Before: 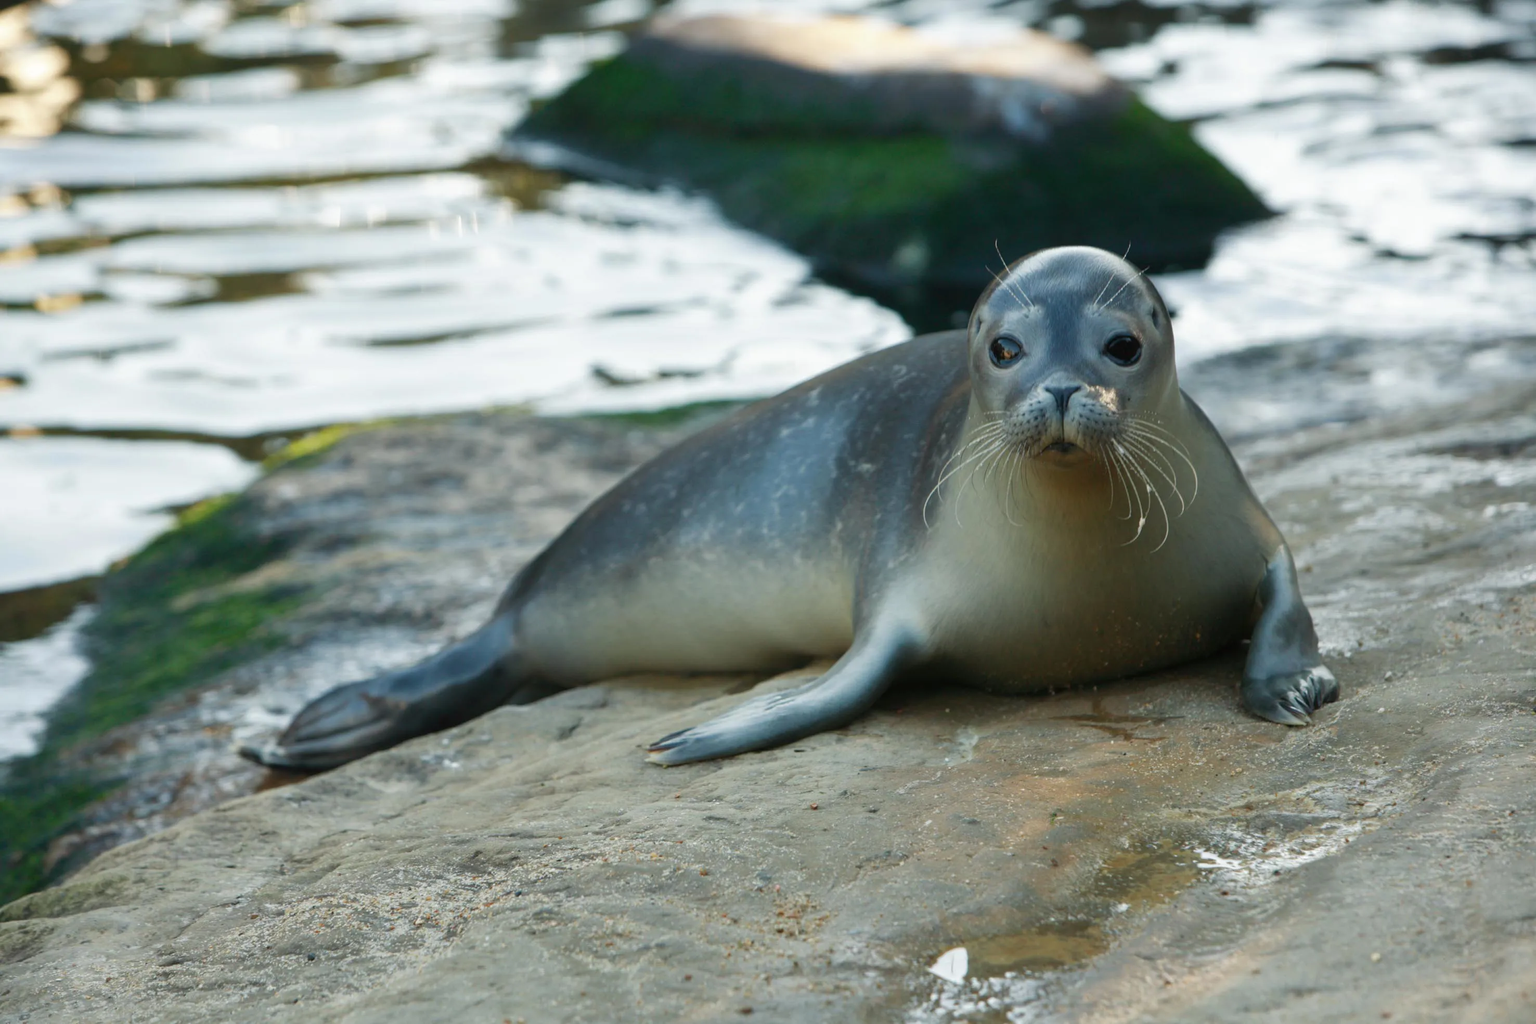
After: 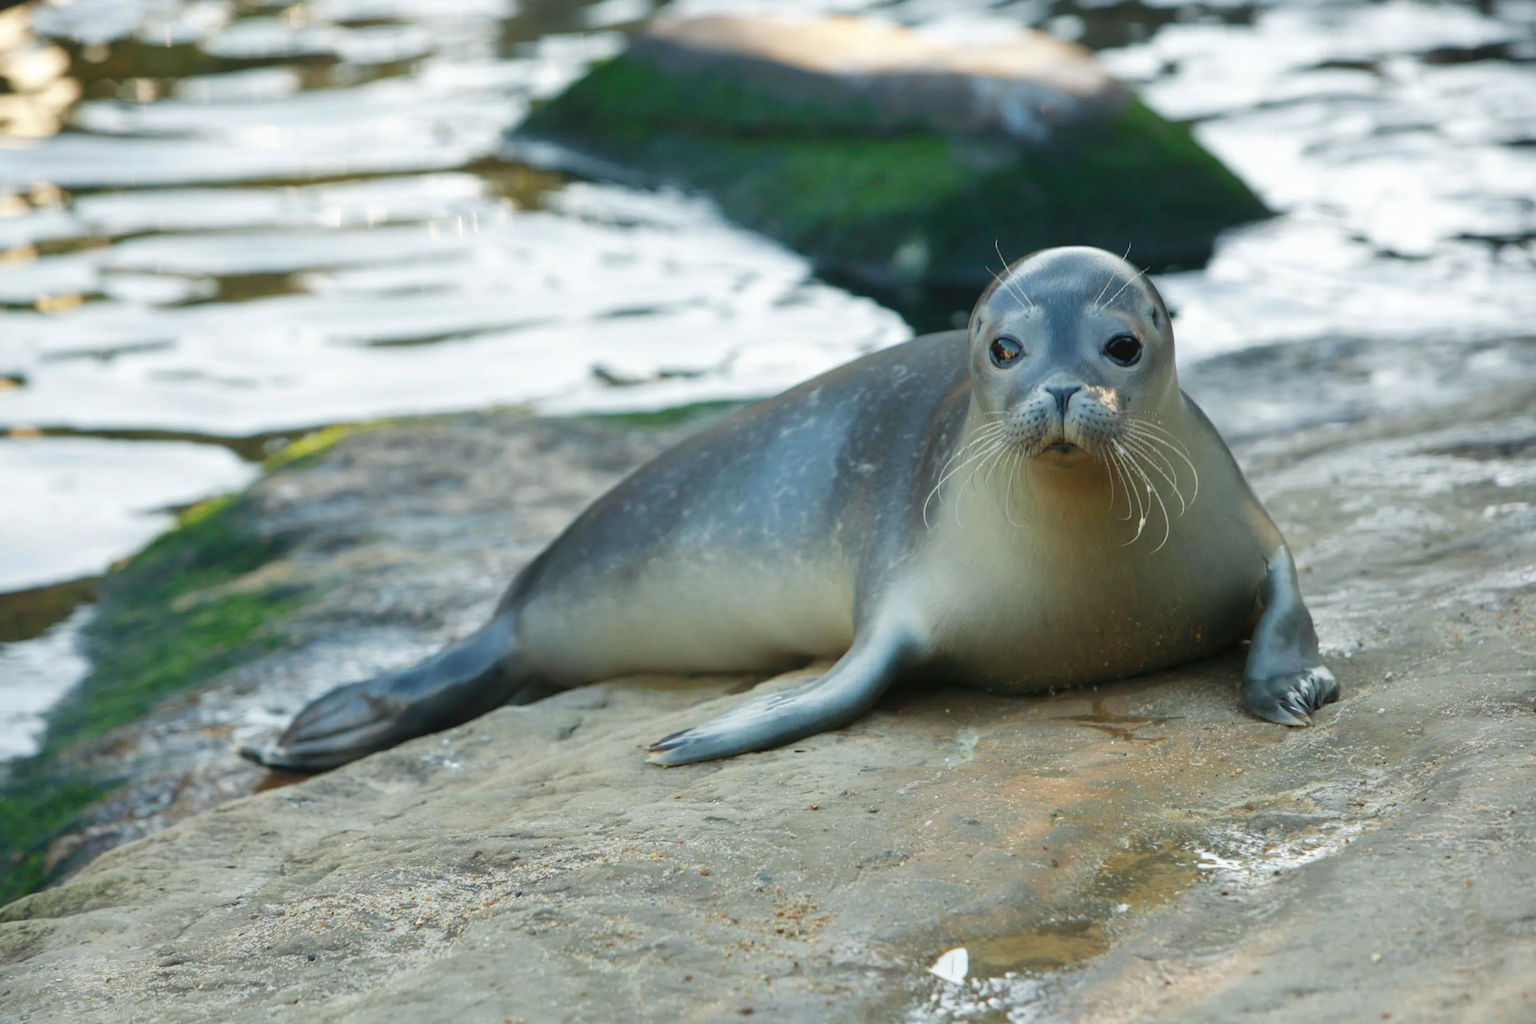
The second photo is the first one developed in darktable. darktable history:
tone equalizer: -8 EV 0.027 EV, -7 EV -0.023 EV, -6 EV 0.034 EV, -5 EV 0.049 EV, -4 EV 0.262 EV, -3 EV 0.667 EV, -2 EV 0.577 EV, -1 EV 0.209 EV, +0 EV 0.032 EV, smoothing diameter 24.89%, edges refinement/feathering 8.34, preserve details guided filter
